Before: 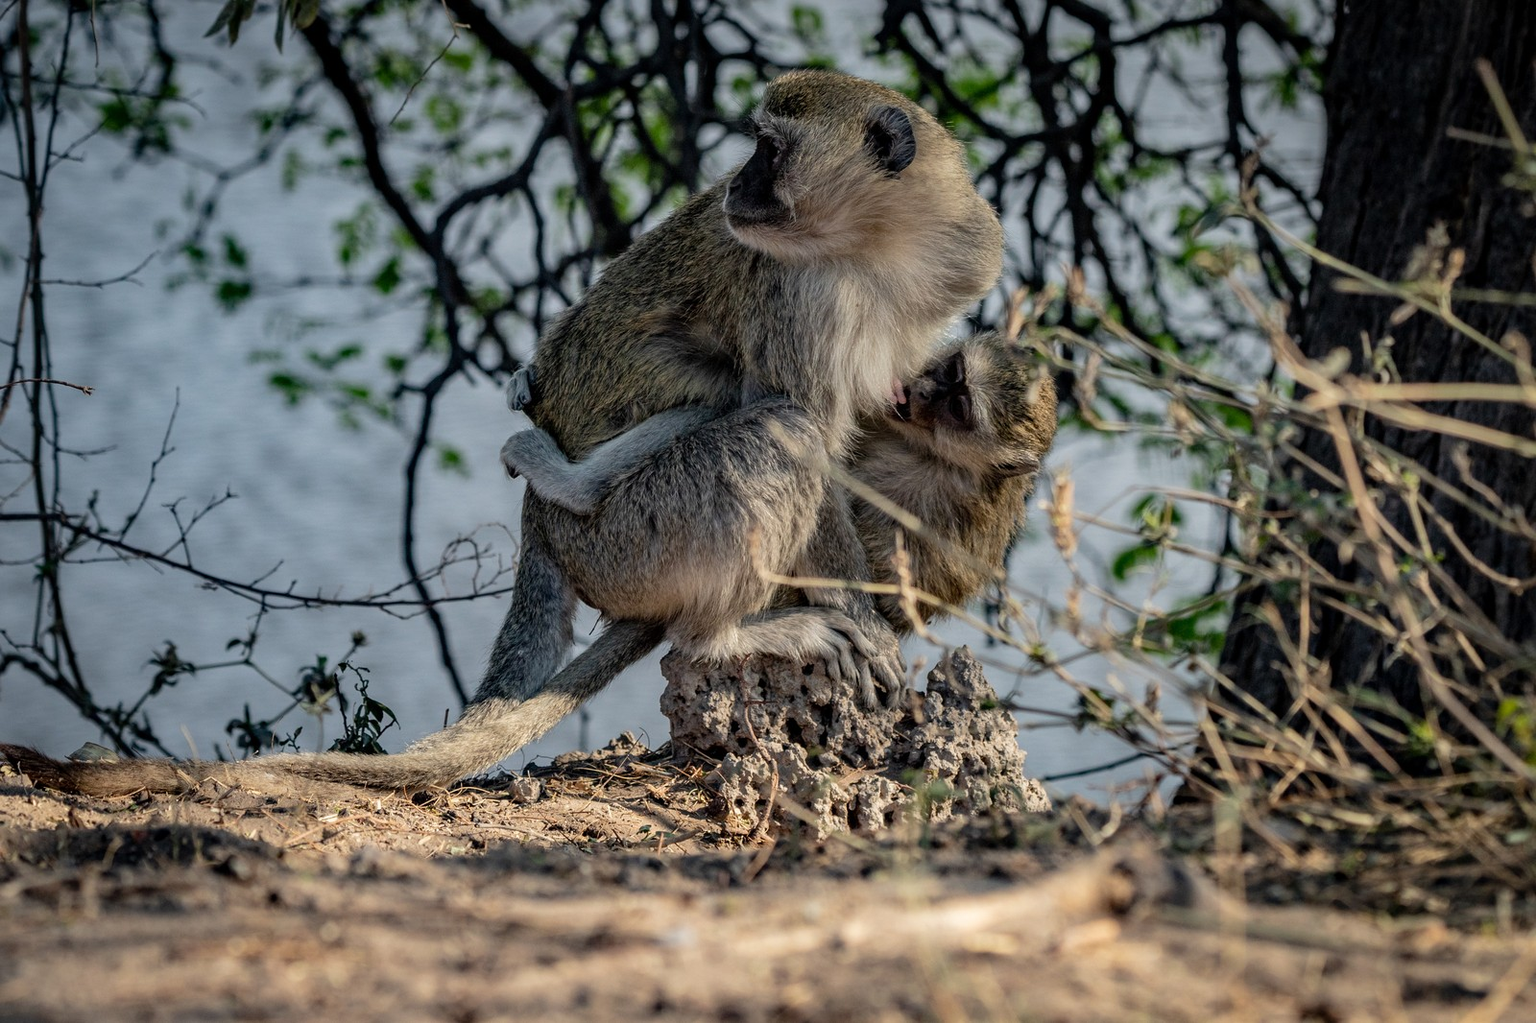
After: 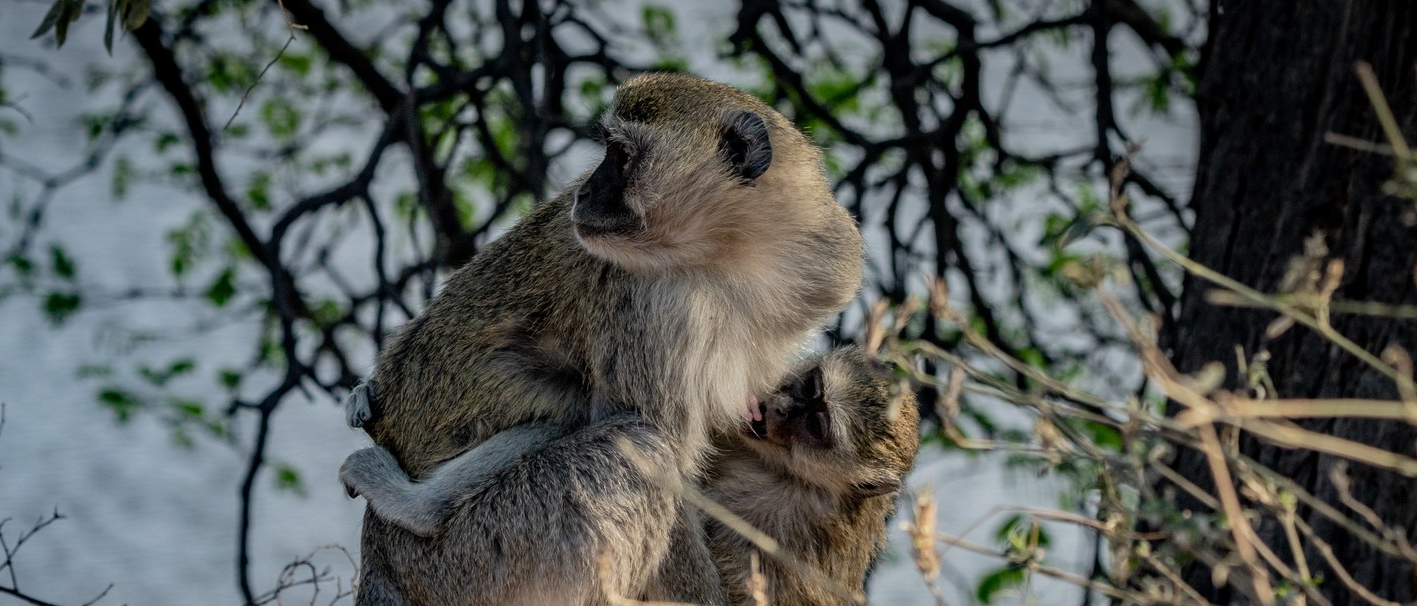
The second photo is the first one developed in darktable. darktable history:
crop and rotate: left 11.397%, bottom 43.135%
